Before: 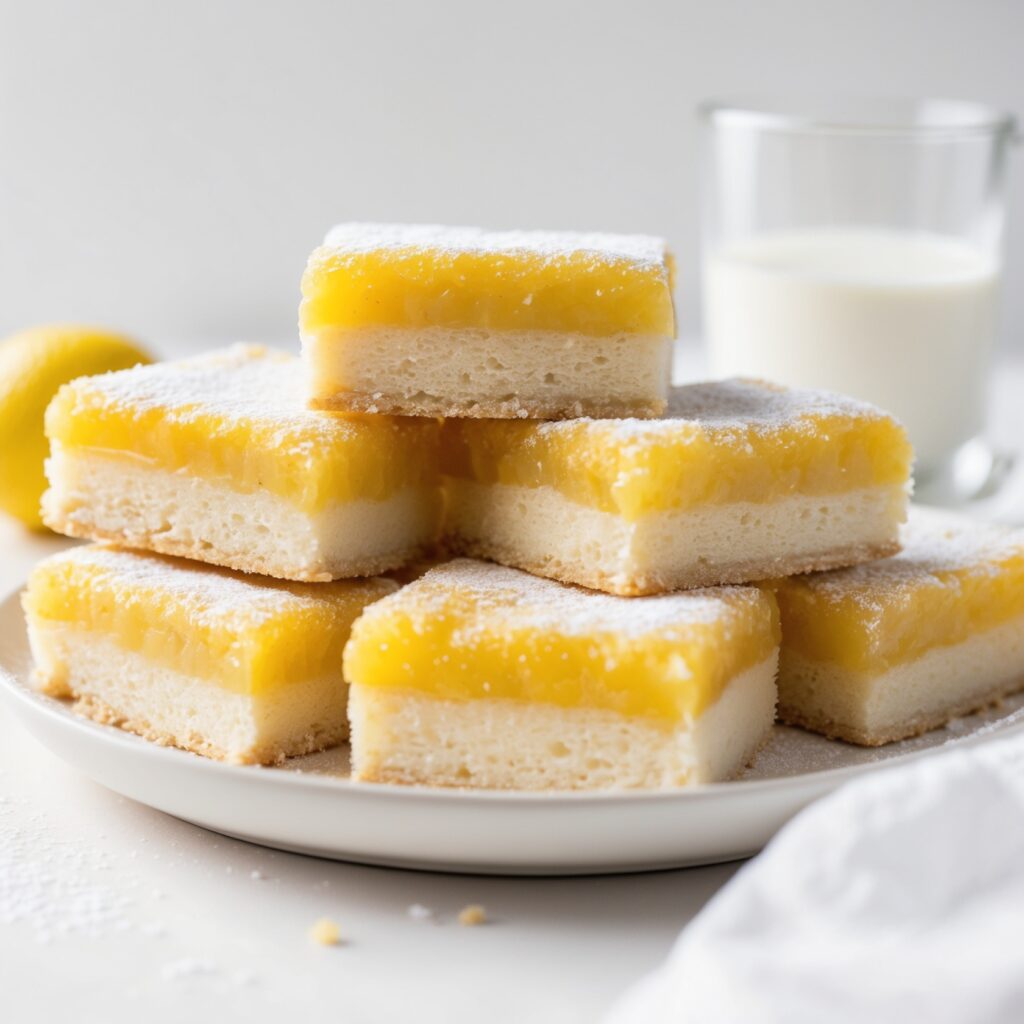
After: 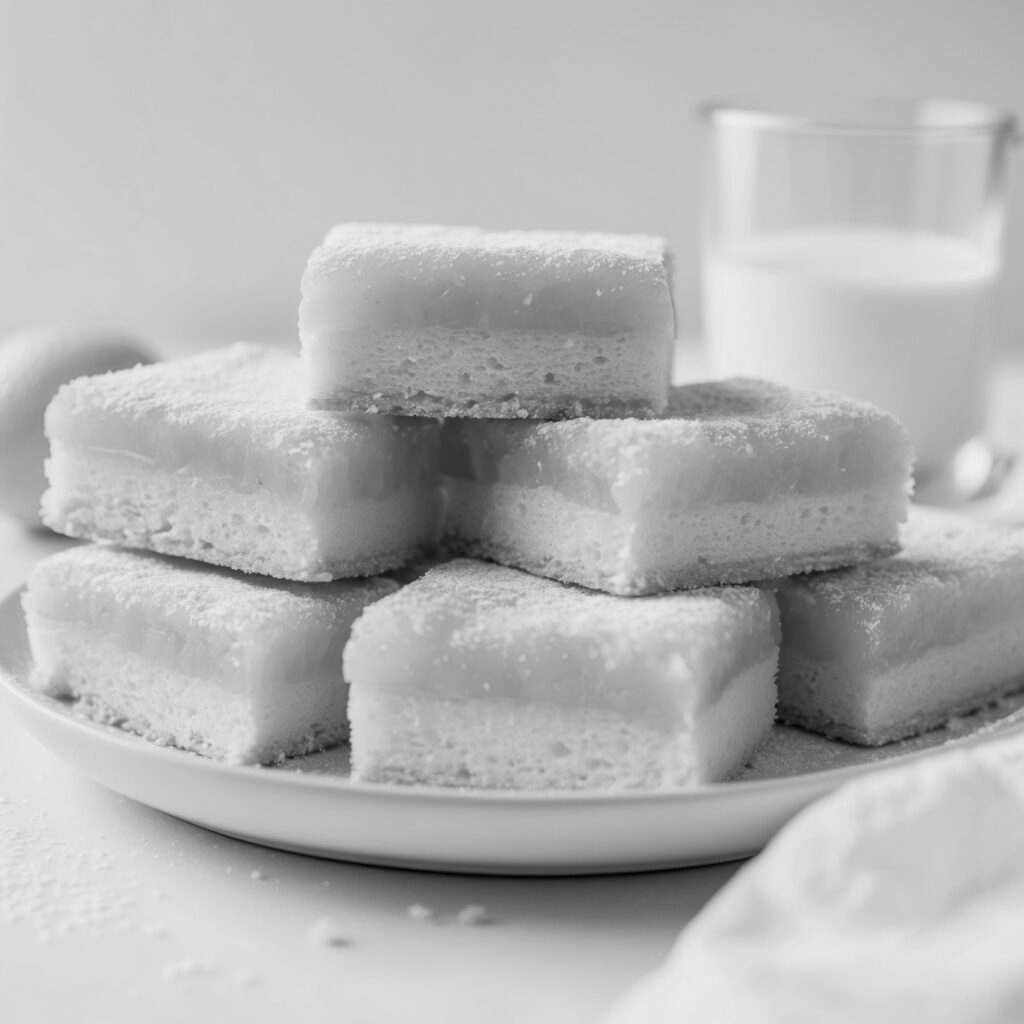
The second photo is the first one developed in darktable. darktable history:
monochrome: on, module defaults
lowpass: radius 0.1, contrast 0.85, saturation 1.1, unbound 0
local contrast: detail 130%
